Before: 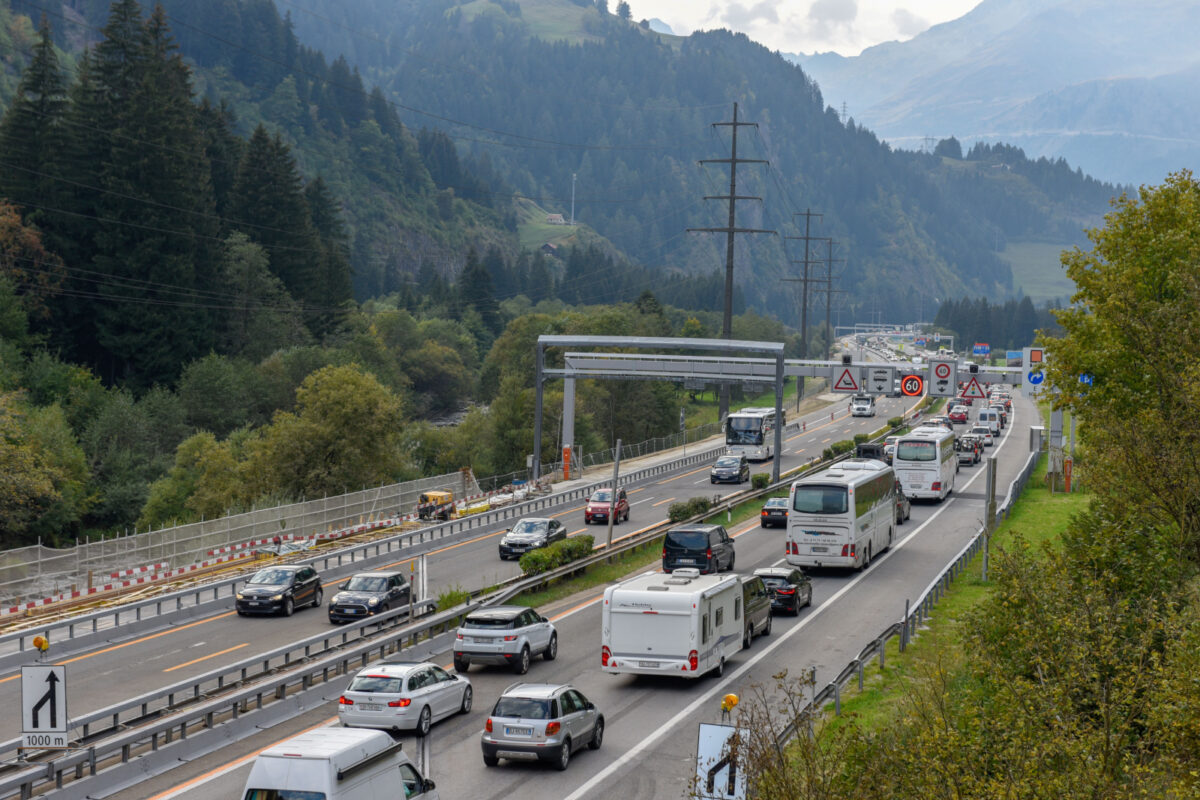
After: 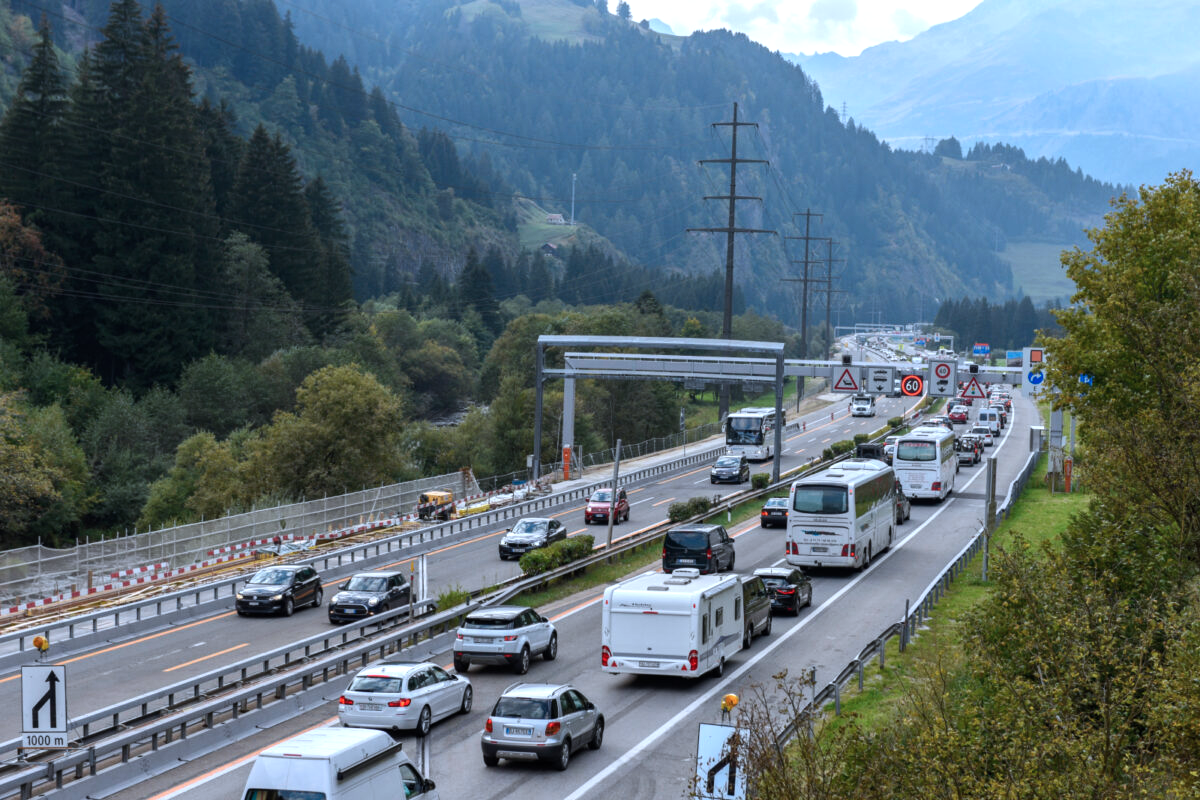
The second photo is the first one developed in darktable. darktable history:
tone equalizer: -8 EV -0.449 EV, -7 EV -0.366 EV, -6 EV -0.371 EV, -5 EV -0.208 EV, -3 EV 0.24 EV, -2 EV 0.36 EV, -1 EV 0.396 EV, +0 EV 0.407 EV, edges refinement/feathering 500, mask exposure compensation -1.57 EV, preserve details no
color correction: highlights a* -2.27, highlights b* -18.2
